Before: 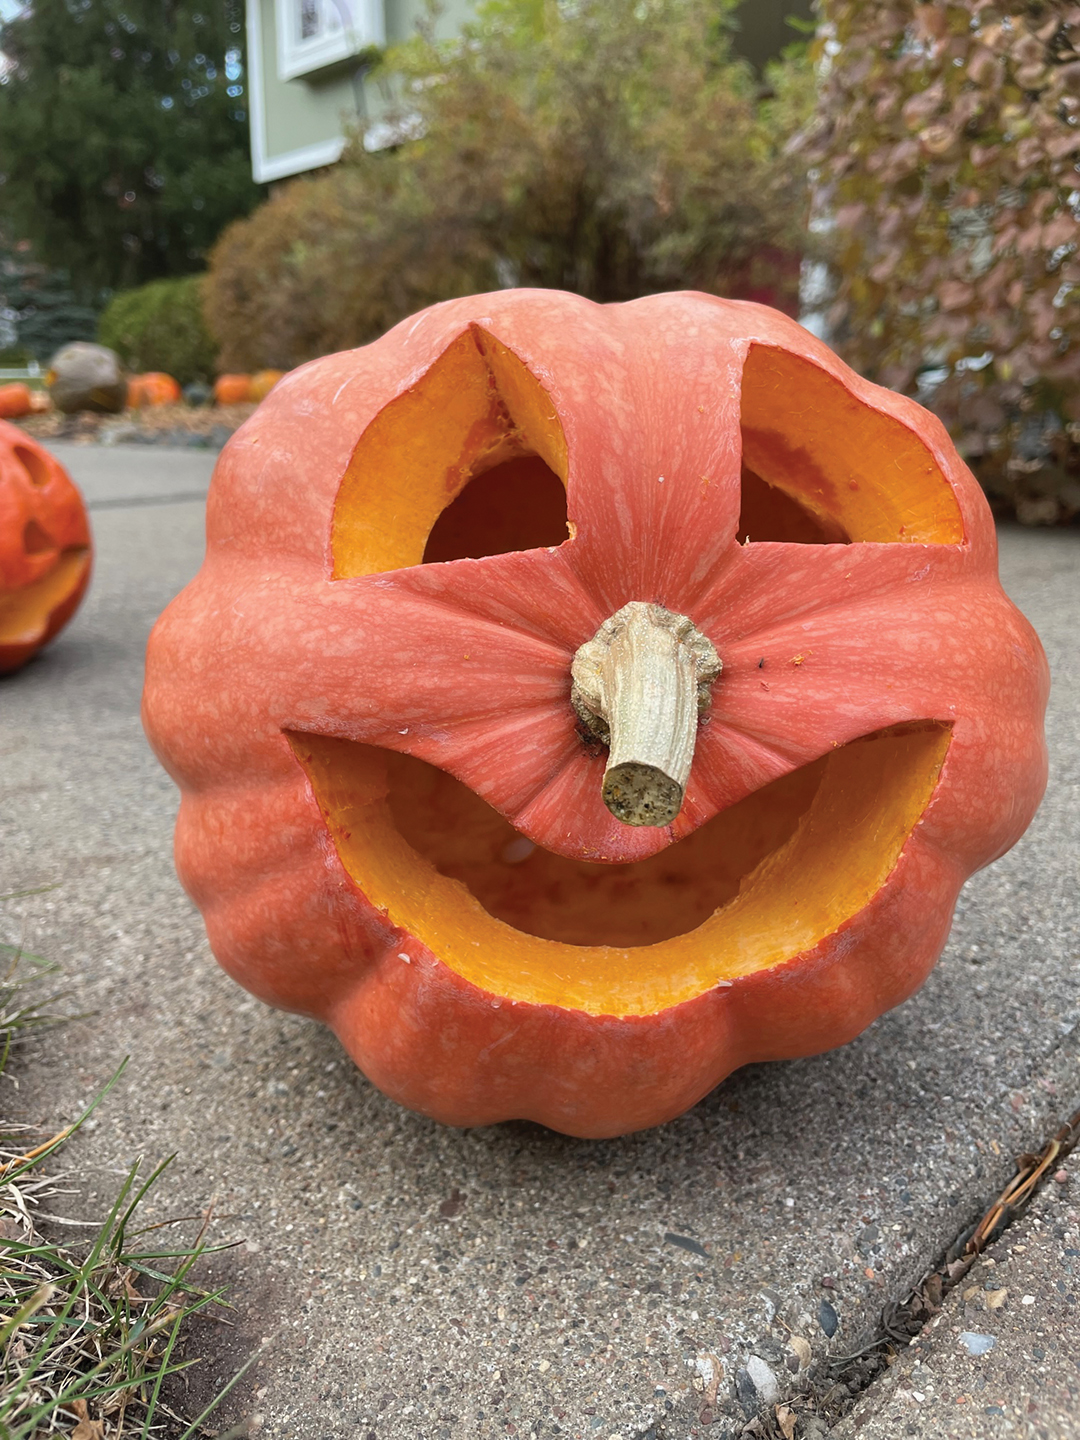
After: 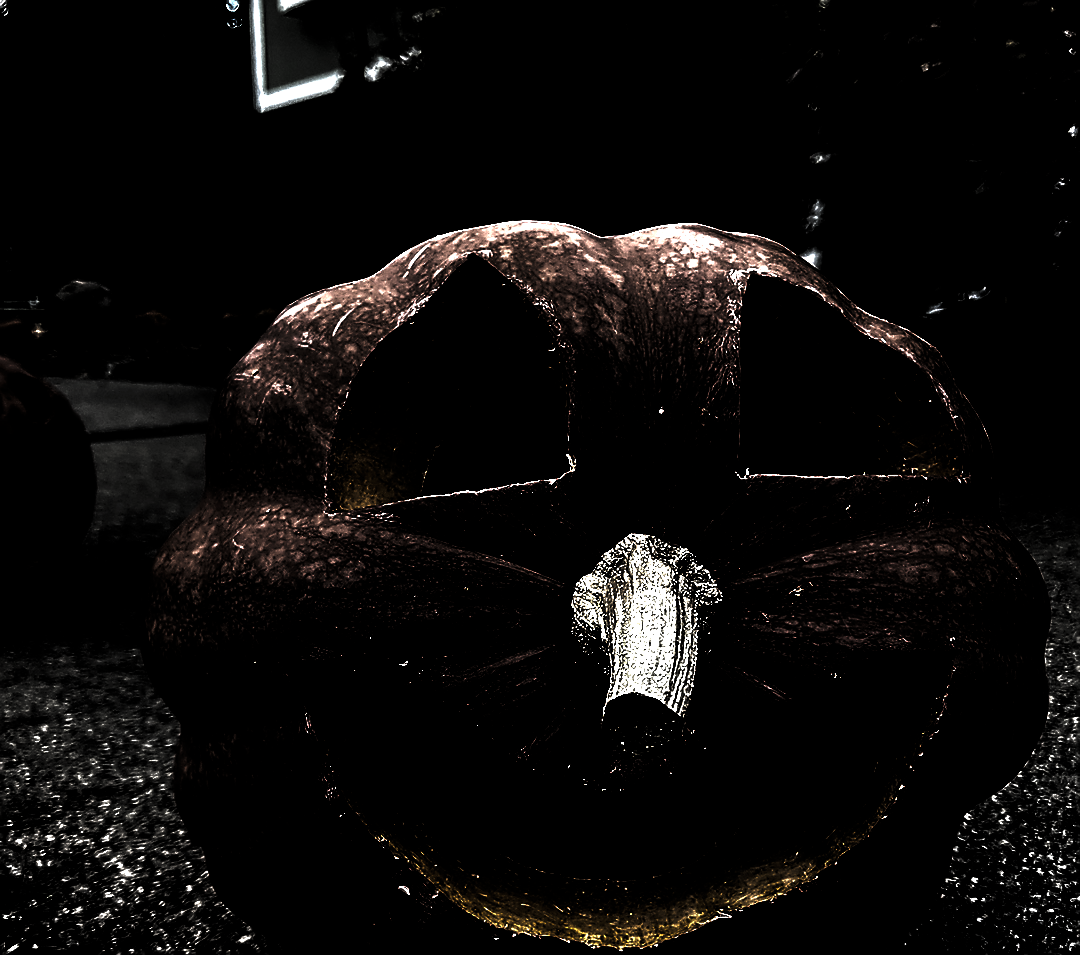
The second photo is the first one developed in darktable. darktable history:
crop and rotate: top 4.776%, bottom 28.853%
tone equalizer: -8 EV -0.758 EV, -7 EV -0.695 EV, -6 EV -0.617 EV, -5 EV -0.375 EV, -3 EV 0.397 EV, -2 EV 0.6 EV, -1 EV 0.697 EV, +0 EV 0.769 EV, edges refinement/feathering 500, mask exposure compensation -1.57 EV, preserve details no
sharpen: radius 1.416, amount 1.245, threshold 0.805
shadows and highlights: radius 95.02, shadows -14.25, white point adjustment 0.228, highlights 31.24, compress 48.41%, soften with gaussian
levels: levels [0.721, 0.937, 0.997]
